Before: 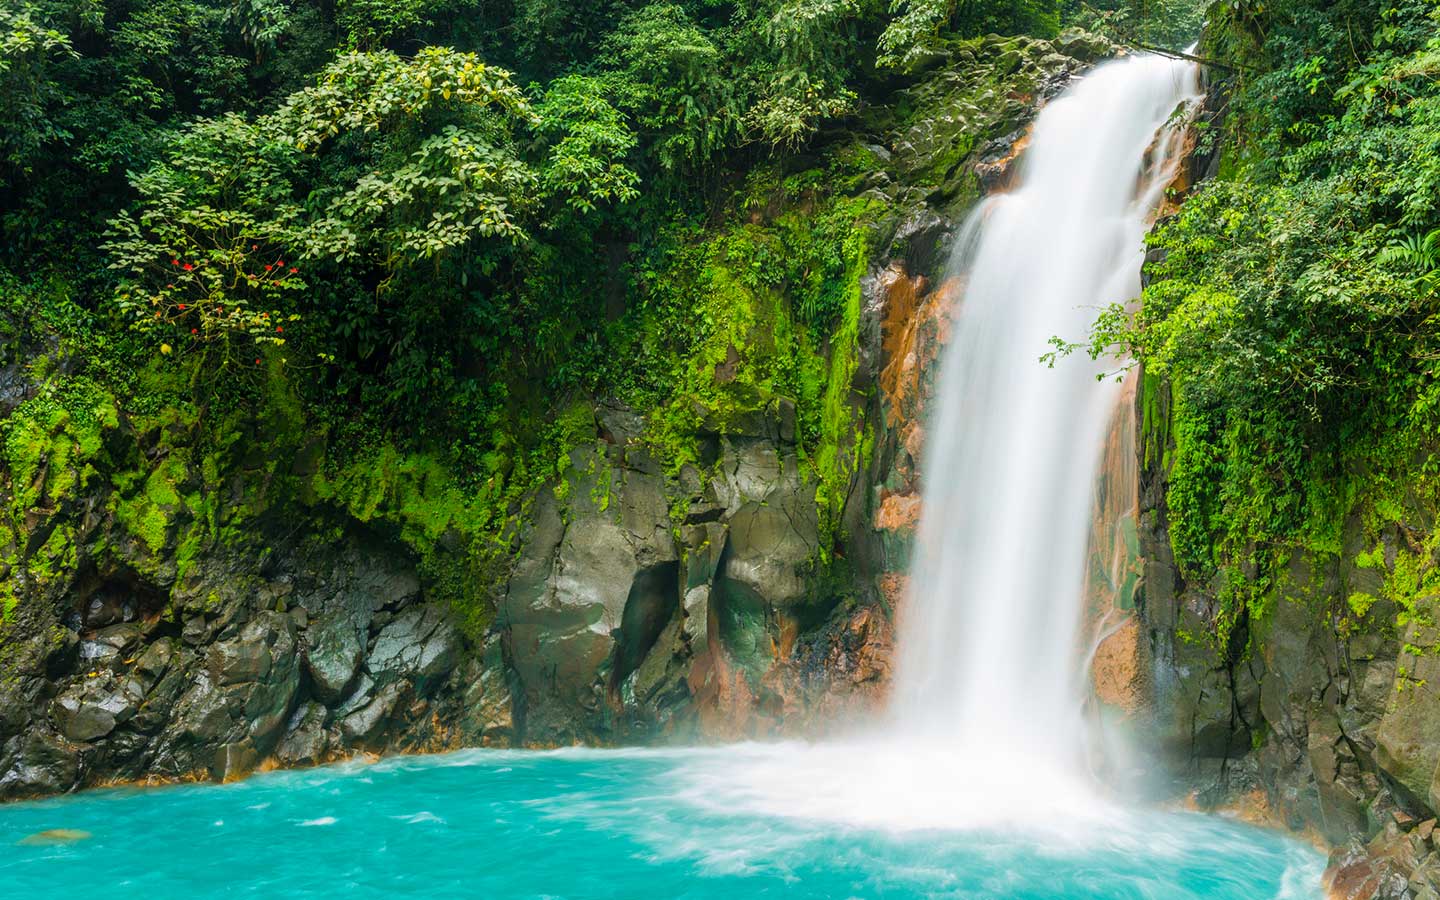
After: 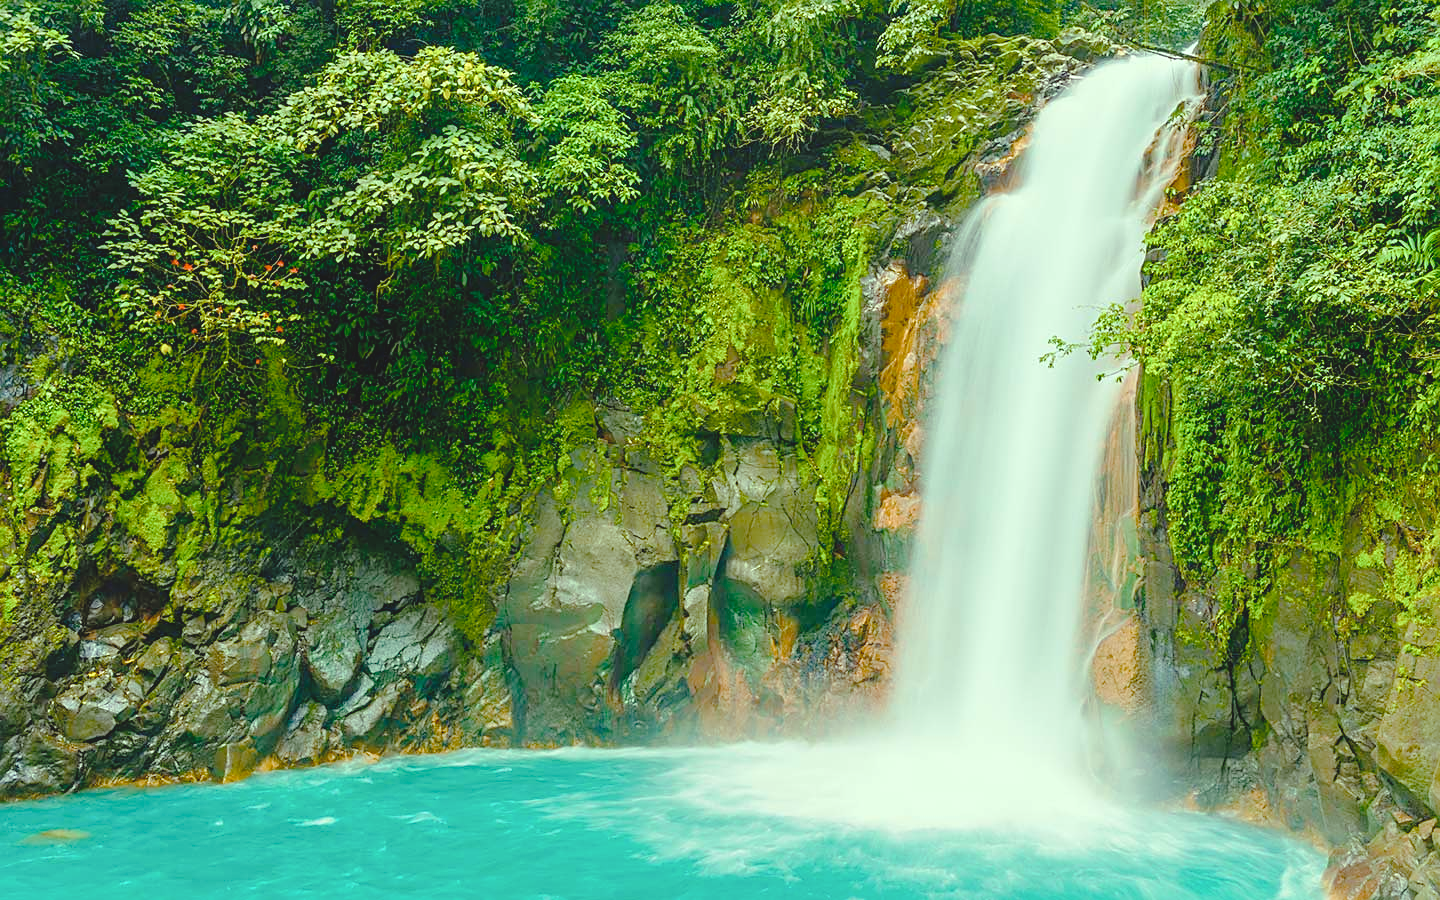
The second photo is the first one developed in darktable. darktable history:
sharpen: on, module defaults
contrast brightness saturation: contrast -0.147, brightness 0.043, saturation -0.134
tone curve: curves: ch0 [(0, 0) (0.003, 0.003) (0.011, 0.014) (0.025, 0.027) (0.044, 0.044) (0.069, 0.064) (0.1, 0.108) (0.136, 0.153) (0.177, 0.208) (0.224, 0.275) (0.277, 0.349) (0.335, 0.422) (0.399, 0.492) (0.468, 0.557) (0.543, 0.617) (0.623, 0.682) (0.709, 0.745) (0.801, 0.826) (0.898, 0.916) (1, 1)], preserve colors none
color balance rgb: shadows lift › hue 85.99°, power › hue 329.75°, highlights gain › luminance 15.118%, highlights gain › chroma 6.875%, highlights gain › hue 123.24°, perceptual saturation grading › global saturation 20%, perceptual saturation grading › highlights -25.165%, perceptual saturation grading › shadows 49.635%, global vibrance 20%
